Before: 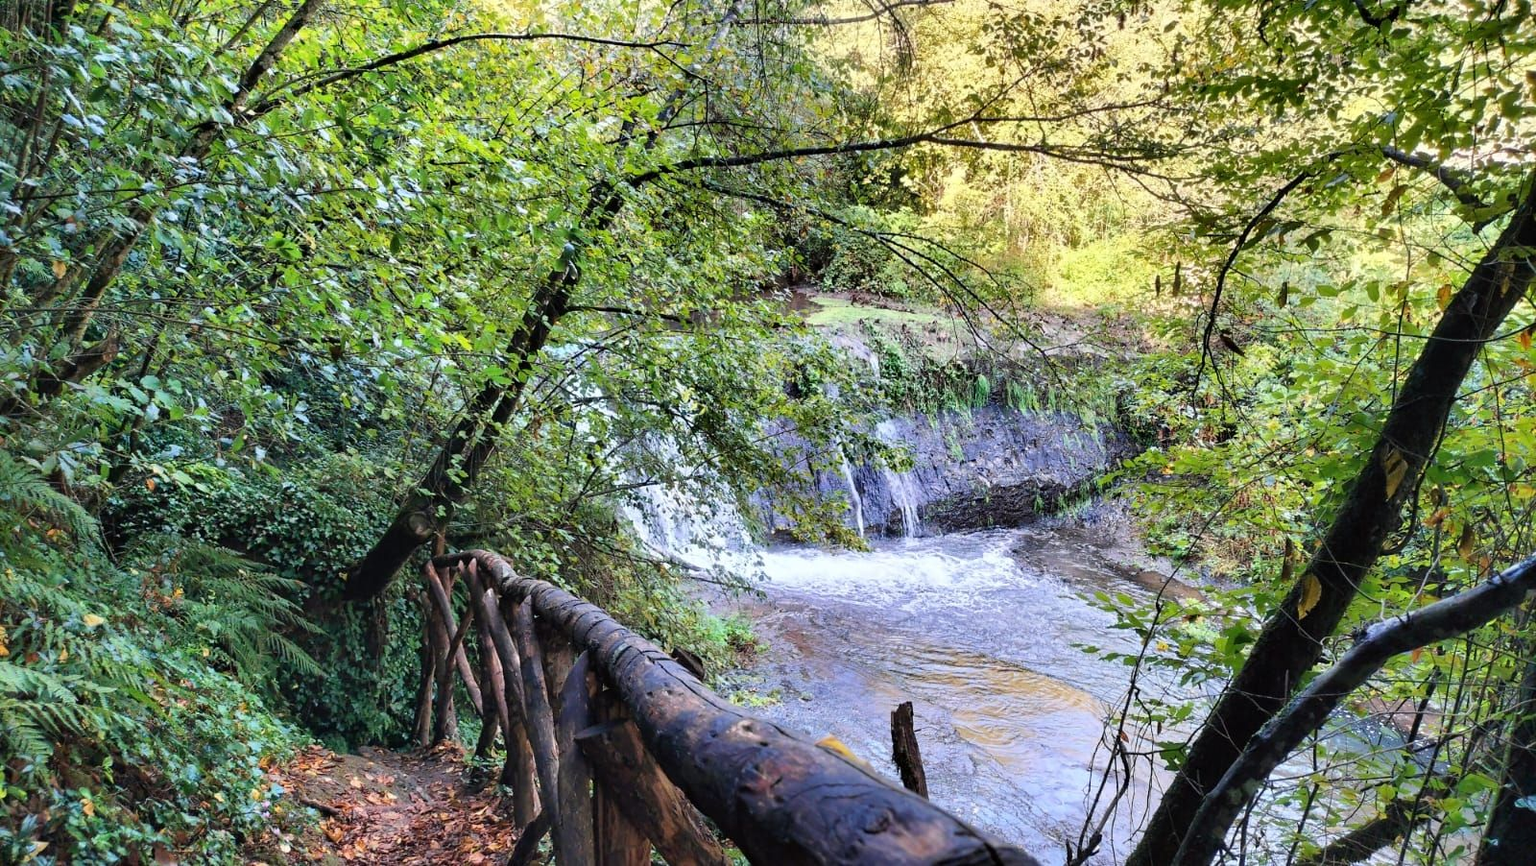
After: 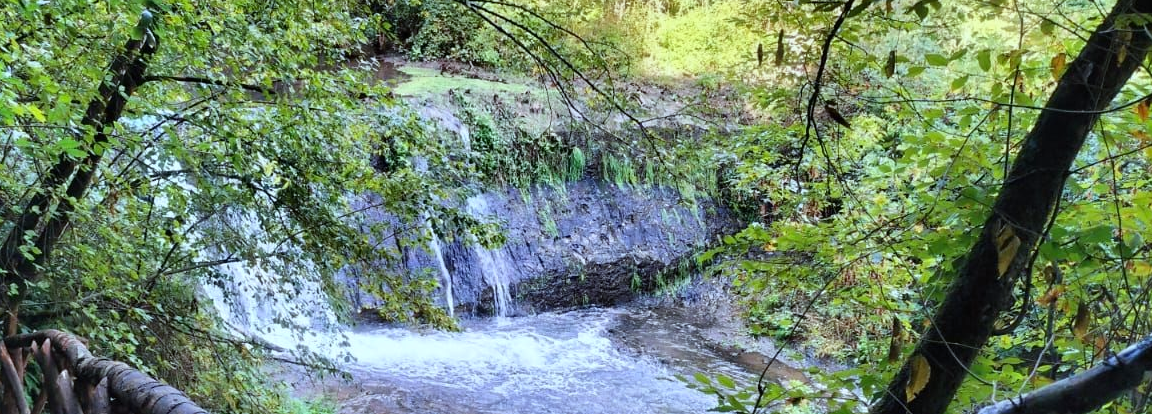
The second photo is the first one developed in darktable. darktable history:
white balance: red 0.925, blue 1.046
crop and rotate: left 27.938%, top 27.046%, bottom 27.046%
